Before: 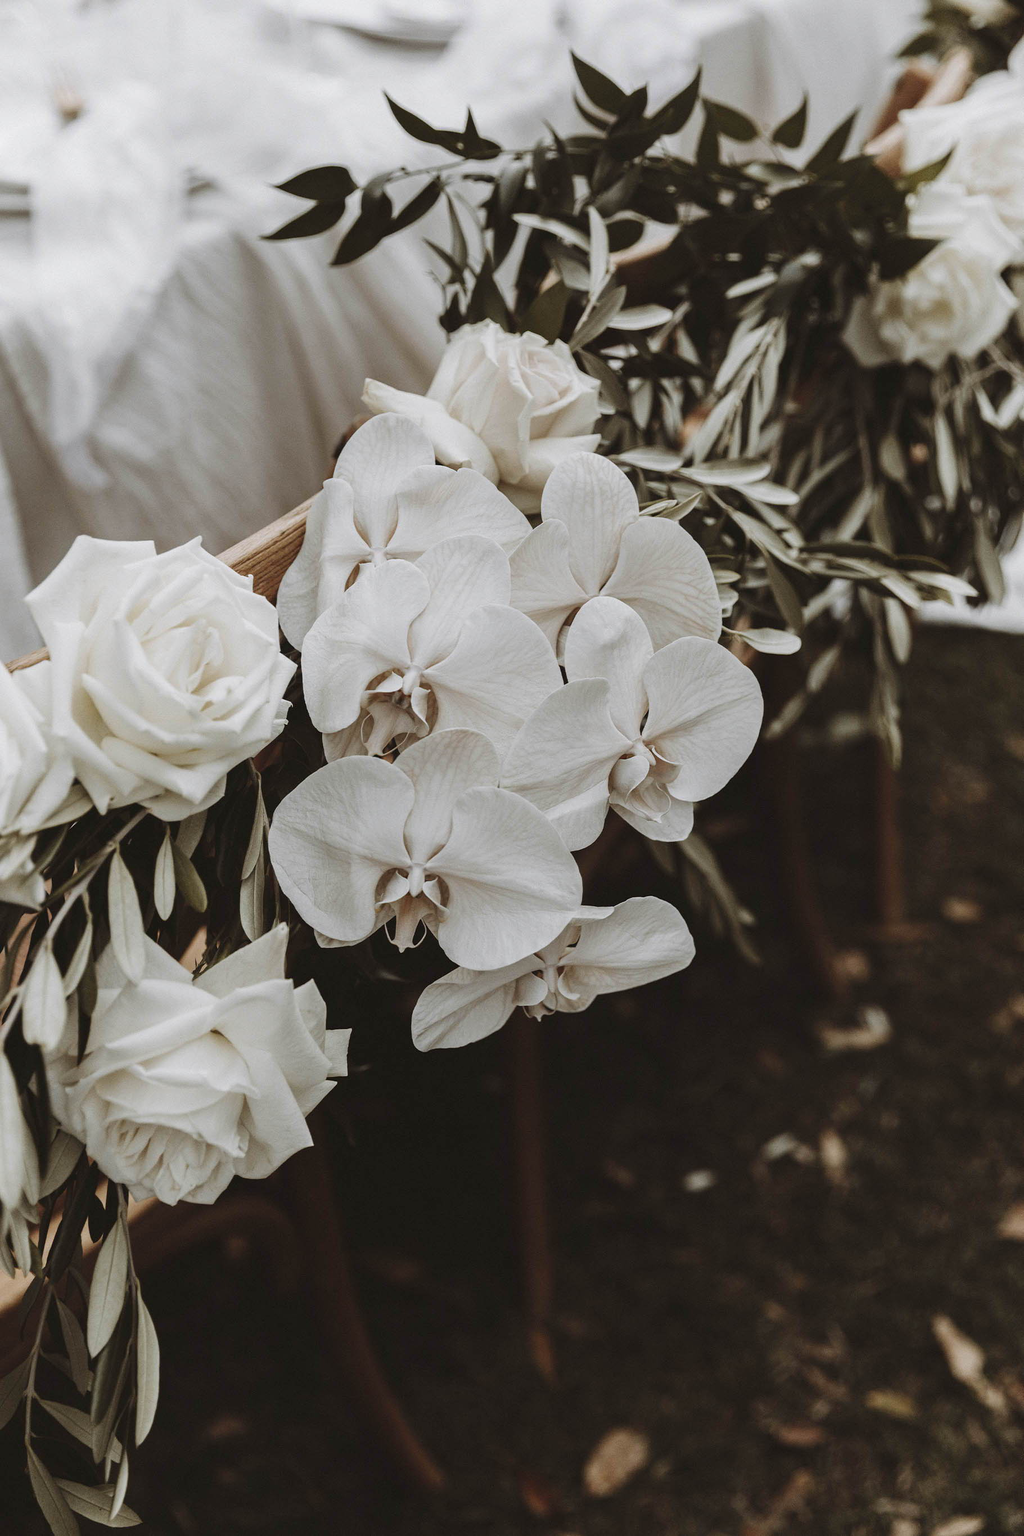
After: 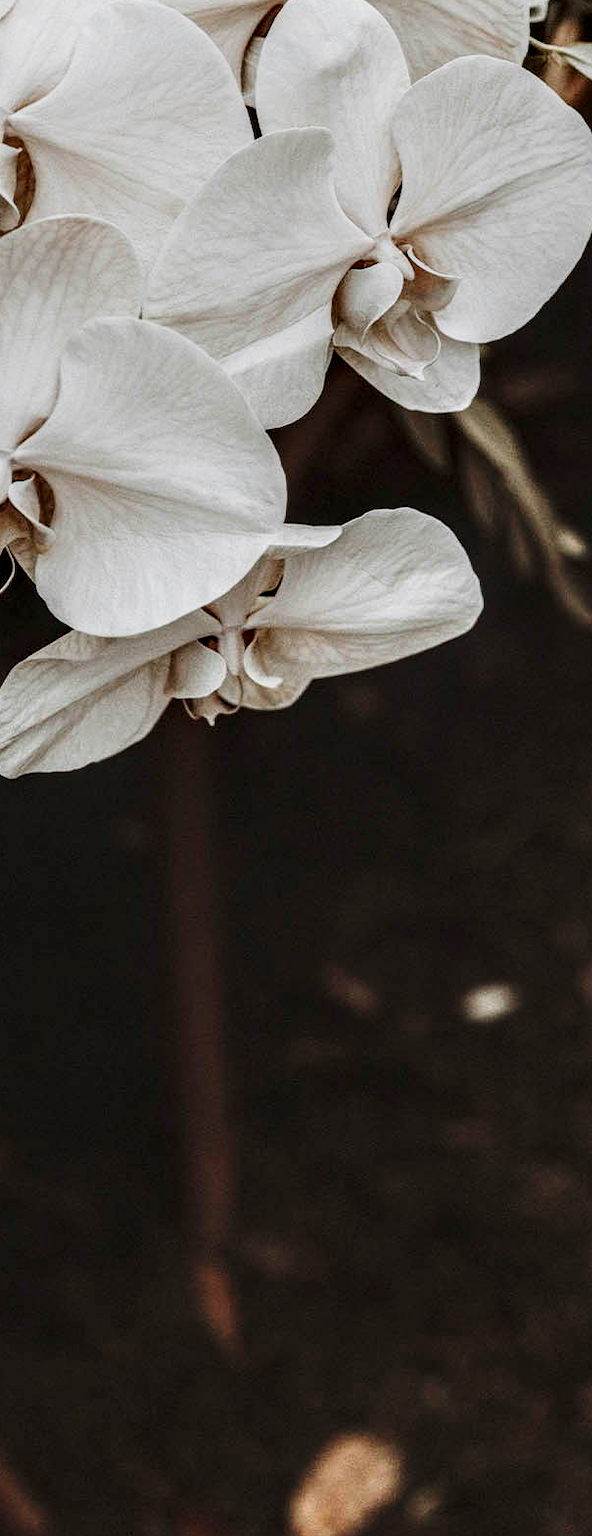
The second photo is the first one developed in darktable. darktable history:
local contrast: highlights 60%, shadows 63%, detail 160%
crop: left 40.821%, top 39.39%, right 25.939%, bottom 3.129%
tone curve: curves: ch0 [(0, 0.023) (0.184, 0.168) (0.491, 0.519) (0.748, 0.765) (1, 0.919)]; ch1 [(0, 0) (0.179, 0.173) (0.322, 0.32) (0.424, 0.424) (0.496, 0.501) (0.563, 0.586) (0.761, 0.803) (1, 1)]; ch2 [(0, 0) (0.434, 0.447) (0.483, 0.487) (0.557, 0.541) (0.697, 0.68) (1, 1)], preserve colors none
shadows and highlights: shadows -1.77, highlights 40.1
